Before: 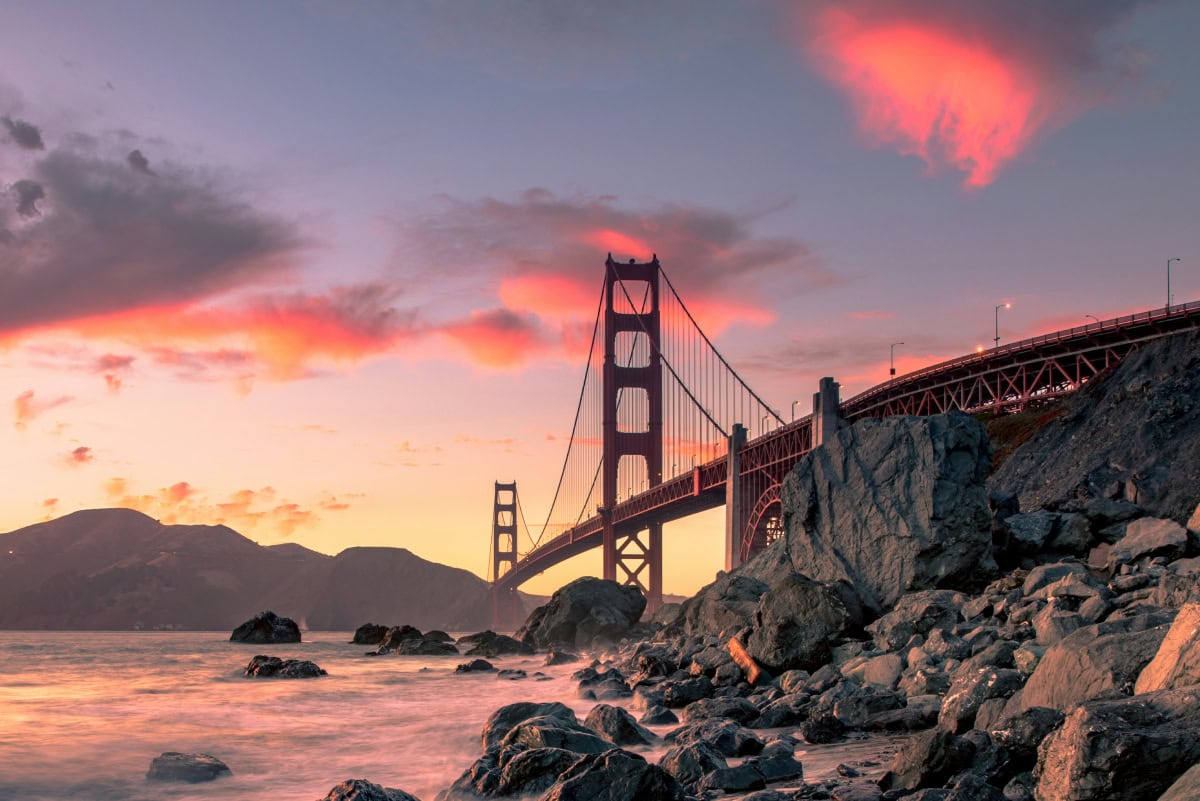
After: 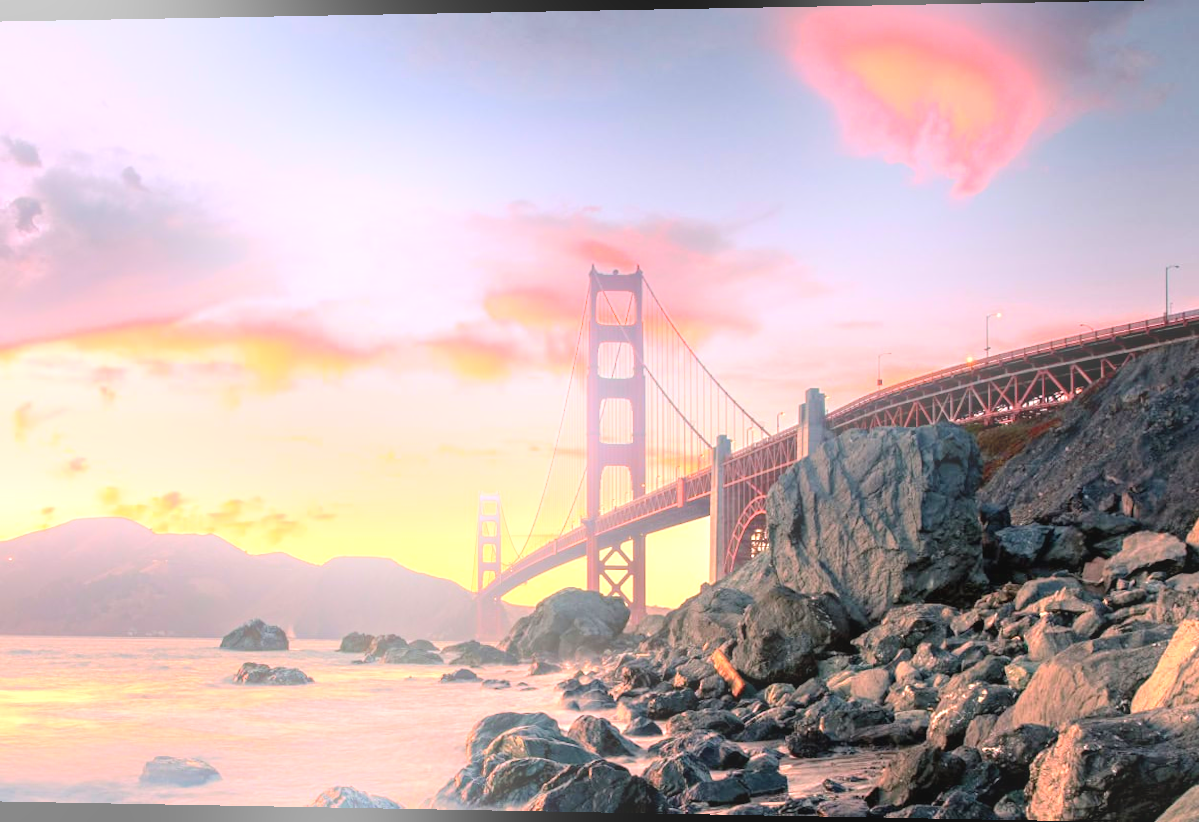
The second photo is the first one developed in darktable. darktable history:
exposure: black level correction 0, exposure 1.1 EV, compensate exposure bias true, compensate highlight preservation false
bloom: on, module defaults
rotate and perspective: lens shift (horizontal) -0.055, automatic cropping off
